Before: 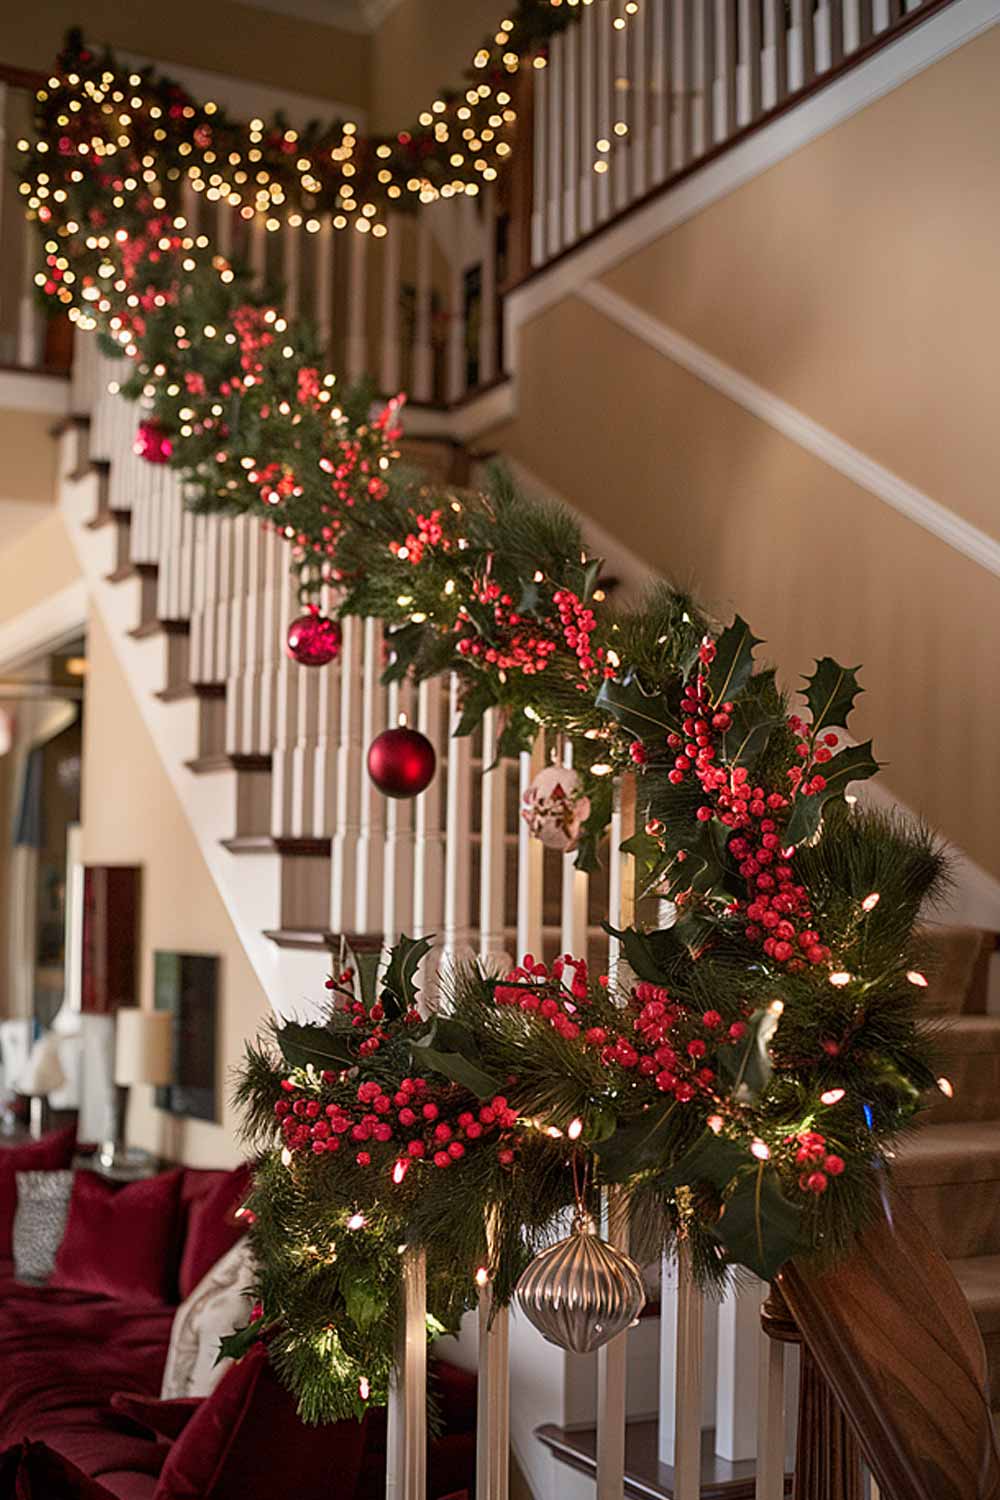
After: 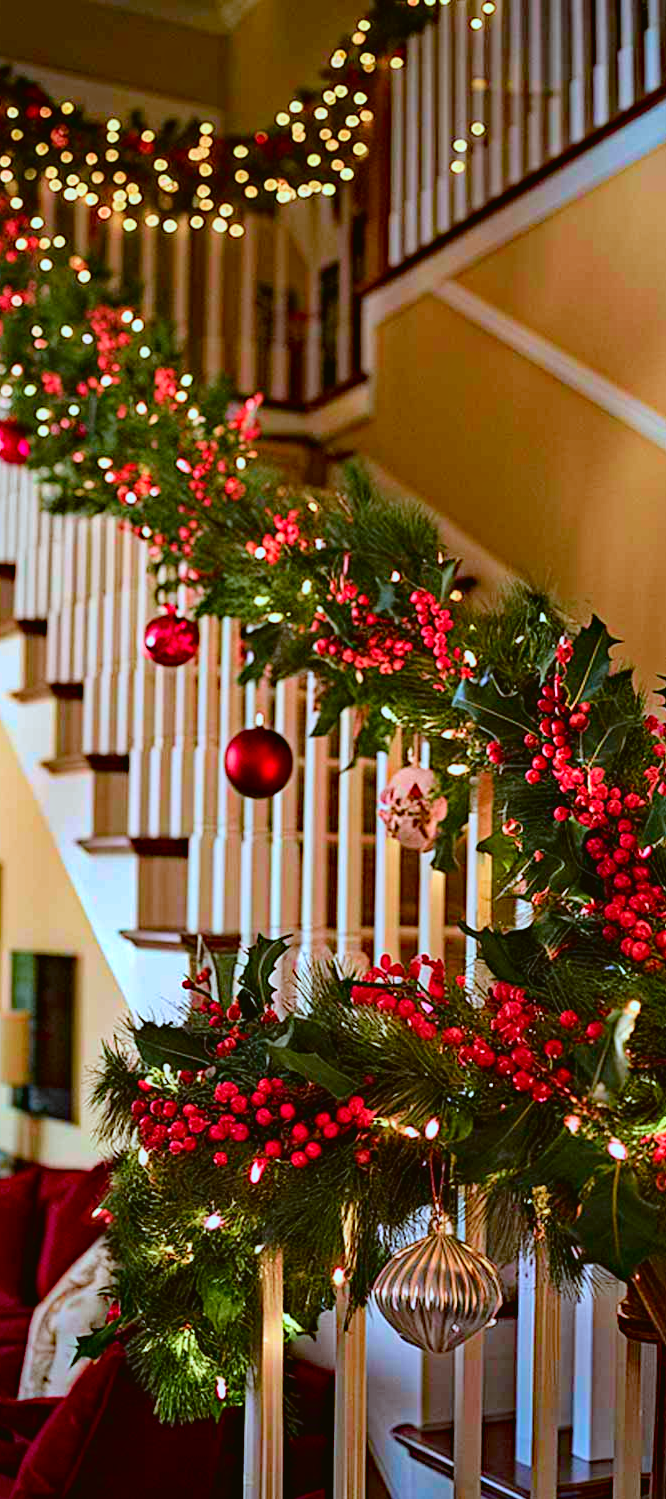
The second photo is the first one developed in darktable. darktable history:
rotate and perspective: automatic cropping off
haze removal: strength 0.5, distance 0.43, compatibility mode true, adaptive false
crop and rotate: left 14.385%, right 18.948%
velvia: strength 32%, mid-tones bias 0.2
tone curve: curves: ch0 [(0, 0.021) (0.049, 0.044) (0.152, 0.14) (0.328, 0.377) (0.473, 0.543) (0.641, 0.705) (0.868, 0.887) (1, 0.969)]; ch1 [(0, 0) (0.322, 0.328) (0.43, 0.425) (0.474, 0.466) (0.502, 0.503) (0.522, 0.526) (0.564, 0.591) (0.602, 0.632) (0.677, 0.701) (0.859, 0.885) (1, 1)]; ch2 [(0, 0) (0.33, 0.301) (0.447, 0.44) (0.487, 0.496) (0.502, 0.516) (0.535, 0.554) (0.565, 0.598) (0.618, 0.629) (1, 1)], color space Lab, independent channels, preserve colors none
color calibration: illuminant as shot in camera, x 0.383, y 0.38, temperature 3949.15 K, gamut compression 1.66
